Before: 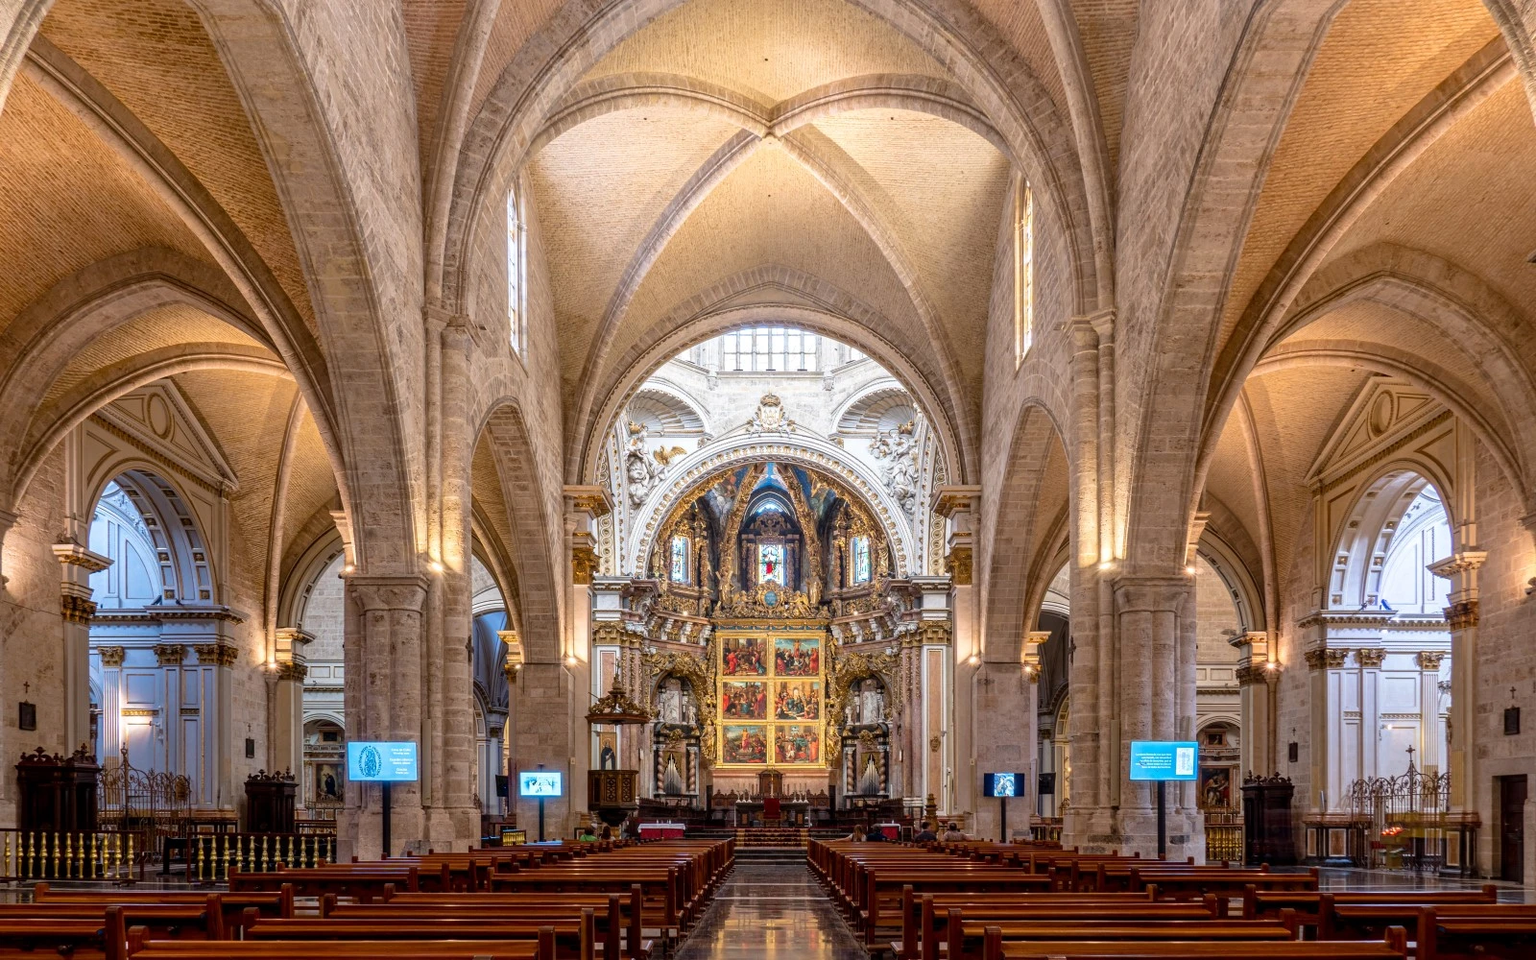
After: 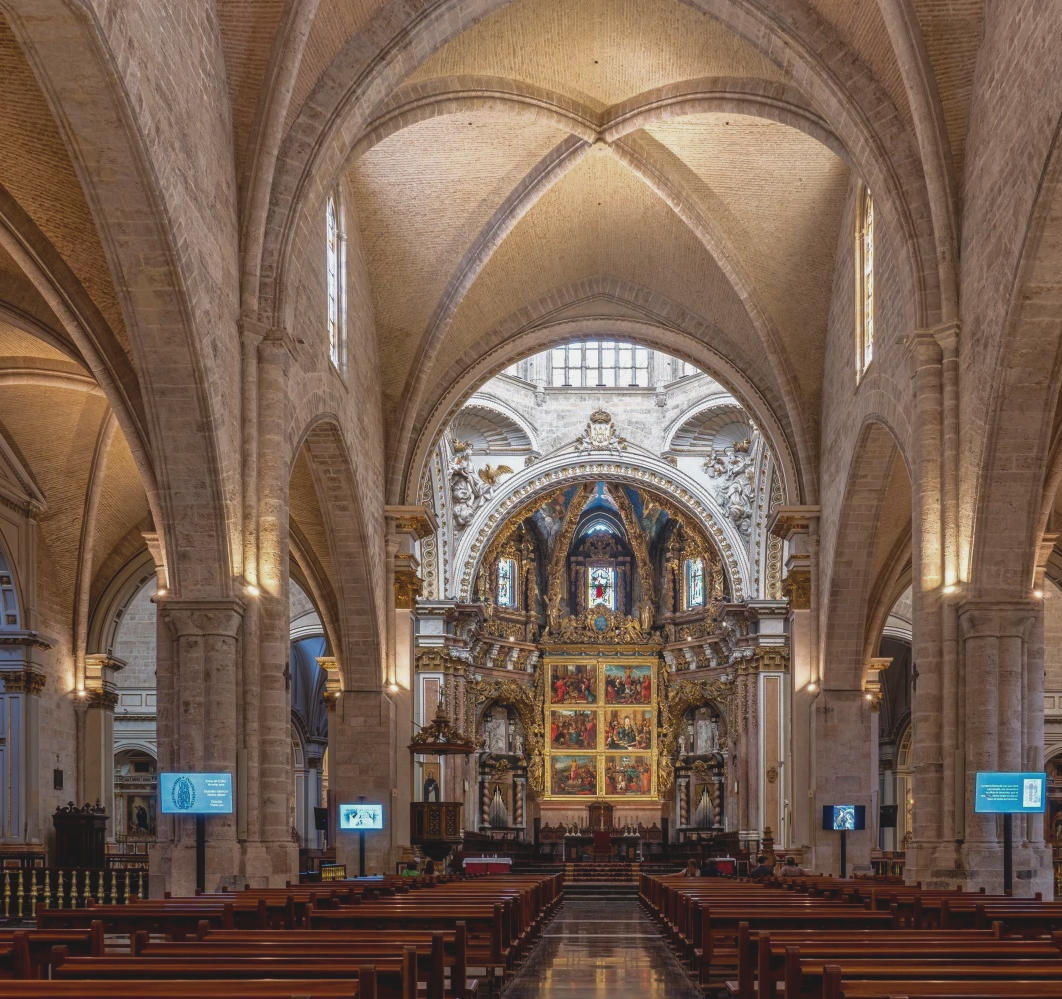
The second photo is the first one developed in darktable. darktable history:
crop and rotate: left 12.647%, right 20.919%
exposure: black level correction -0.015, exposure -0.133 EV, compensate highlight preservation false
base curve: curves: ch0 [(0, 0) (0.595, 0.418) (1, 1)]
